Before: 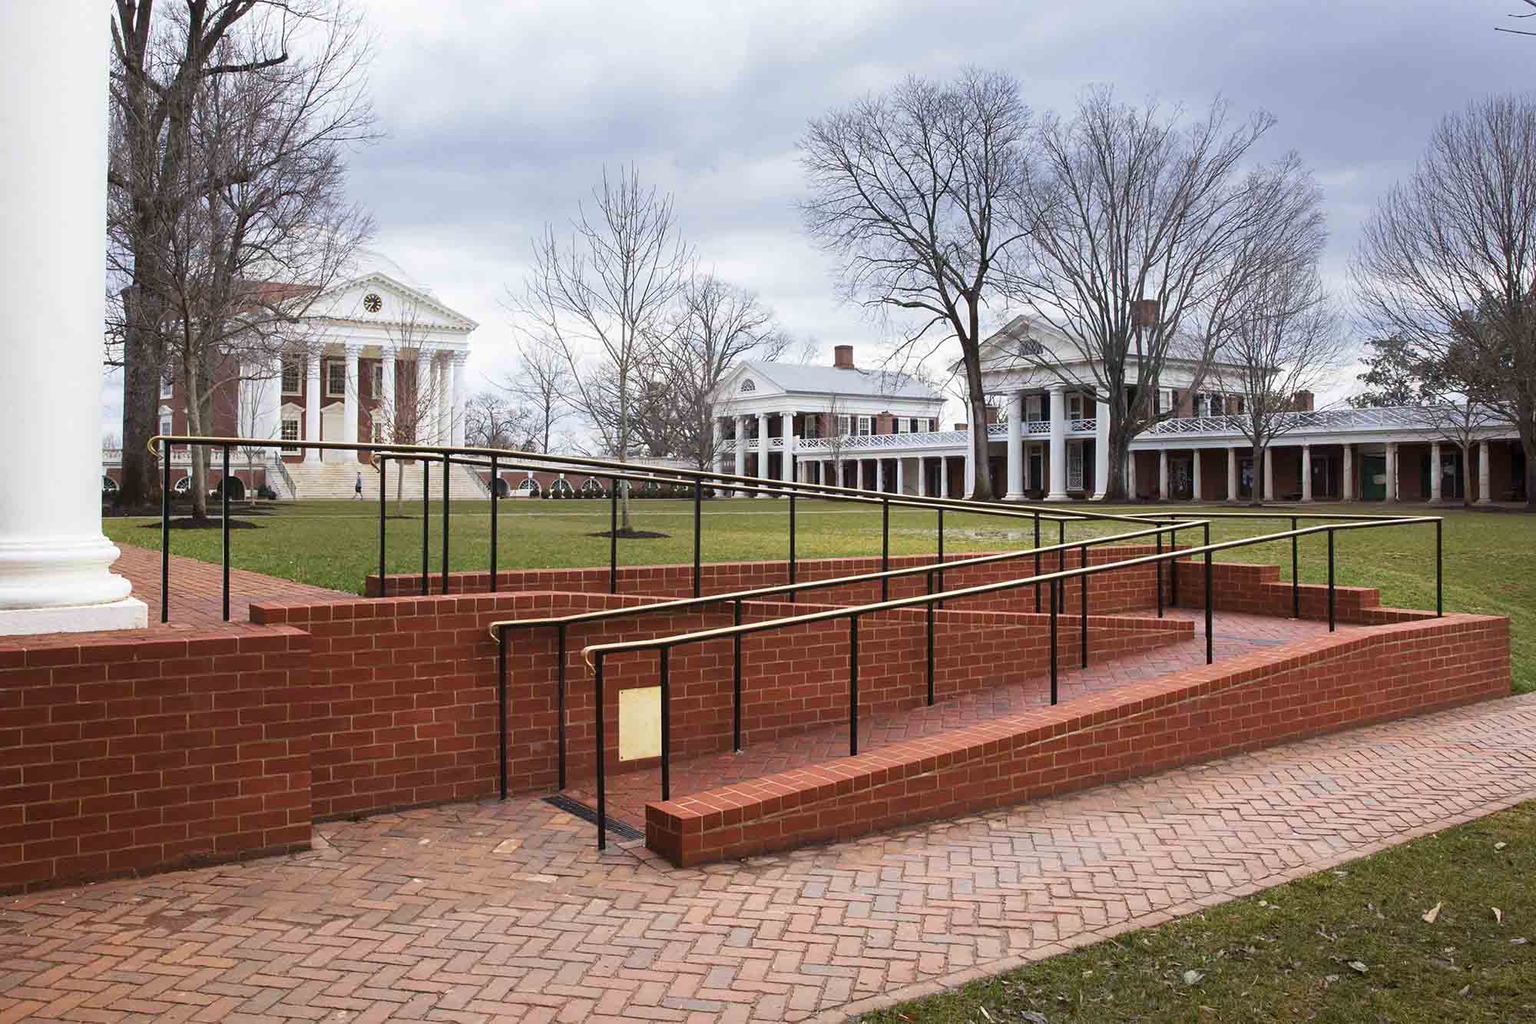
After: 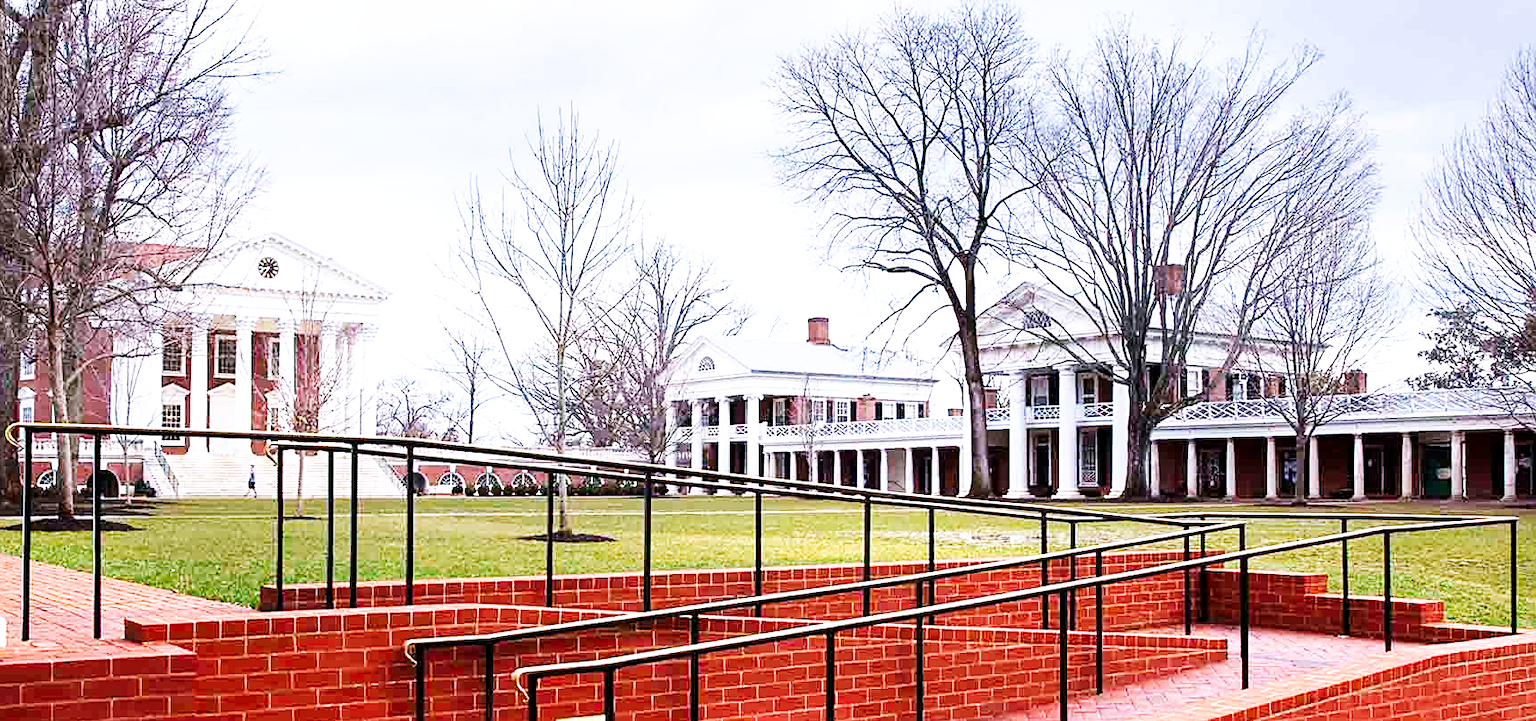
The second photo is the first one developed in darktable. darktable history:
crop and rotate: left 9.345%, top 7.22%, right 4.982%, bottom 32.331%
local contrast: highlights 100%, shadows 100%, detail 120%, midtone range 0.2
sharpen: on, module defaults
white balance: red 1.004, blue 1.096
base curve: curves: ch0 [(0, 0) (0.007, 0.004) (0.027, 0.03) (0.046, 0.07) (0.207, 0.54) (0.442, 0.872) (0.673, 0.972) (1, 1)], preserve colors none
